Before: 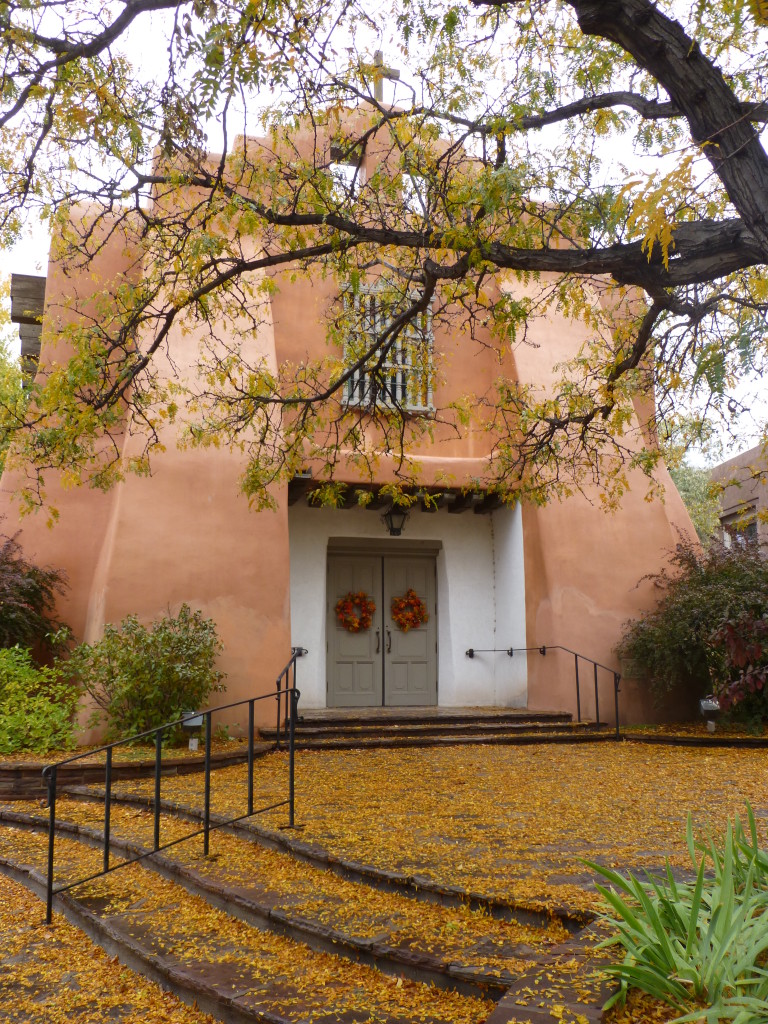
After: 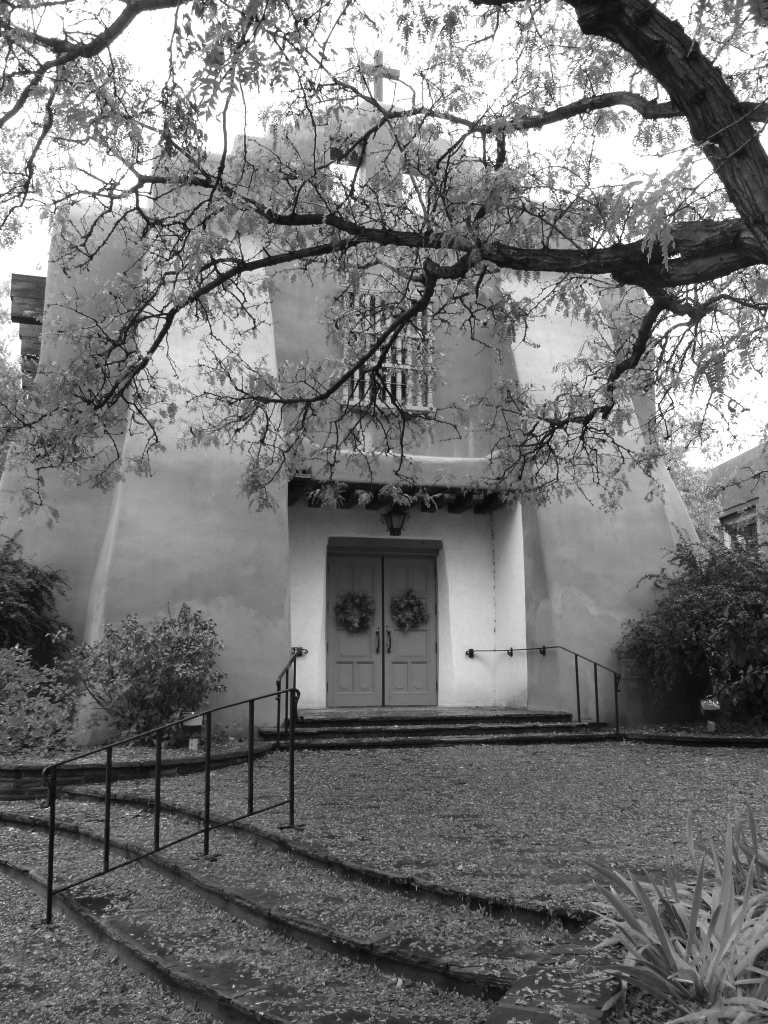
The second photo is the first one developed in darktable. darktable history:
tone equalizer: -8 EV -0.417 EV, -7 EV -0.389 EV, -6 EV -0.333 EV, -5 EV -0.222 EV, -3 EV 0.222 EV, -2 EV 0.333 EV, -1 EV 0.389 EV, +0 EV 0.417 EV, edges refinement/feathering 500, mask exposure compensation -1.57 EV, preserve details no
monochrome: a -11.7, b 1.62, size 0.5, highlights 0.38
color zones: curves: ch2 [(0, 0.488) (0.143, 0.417) (0.286, 0.212) (0.429, 0.179) (0.571, 0.154) (0.714, 0.415) (0.857, 0.495) (1, 0.488)]
